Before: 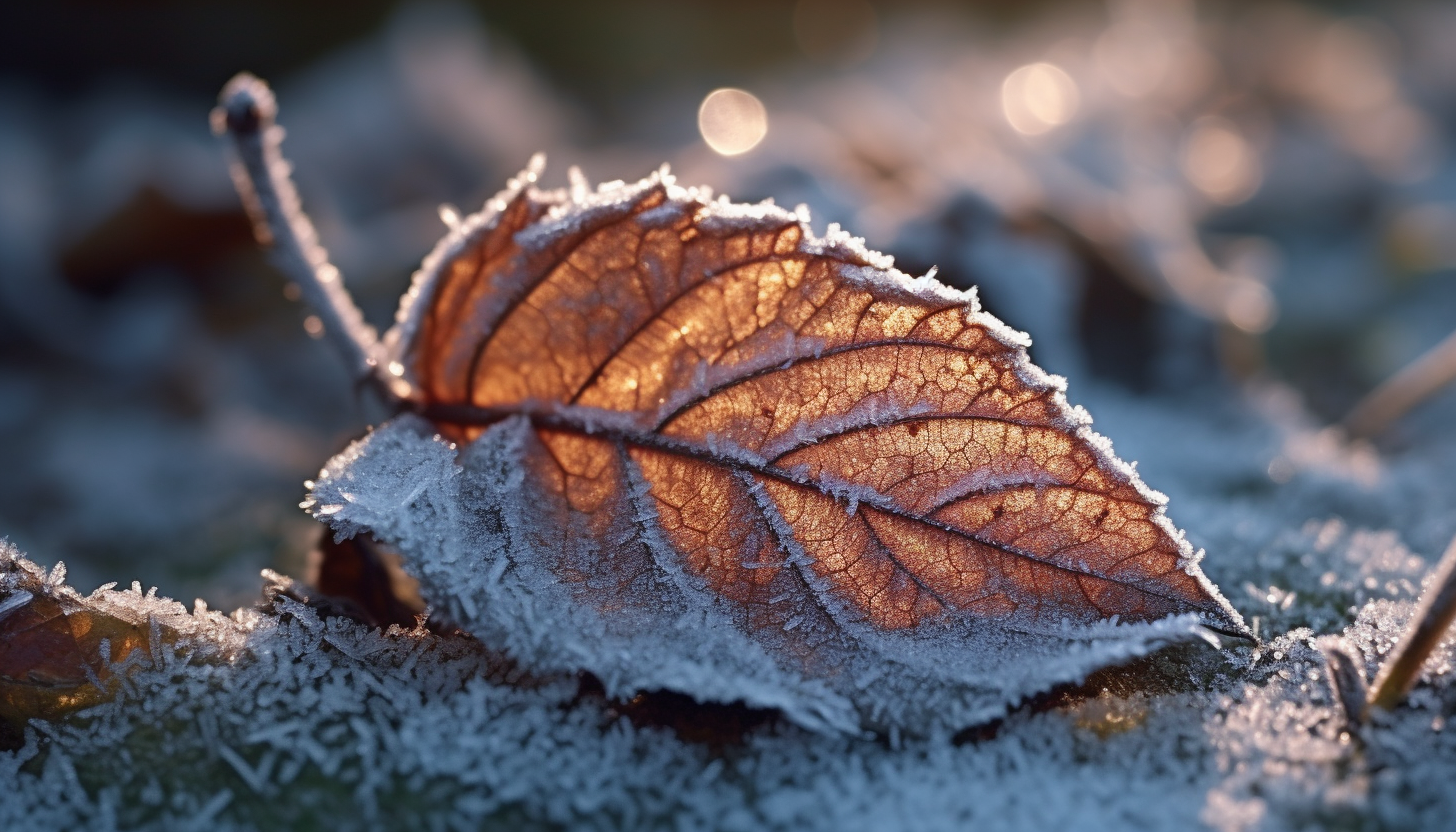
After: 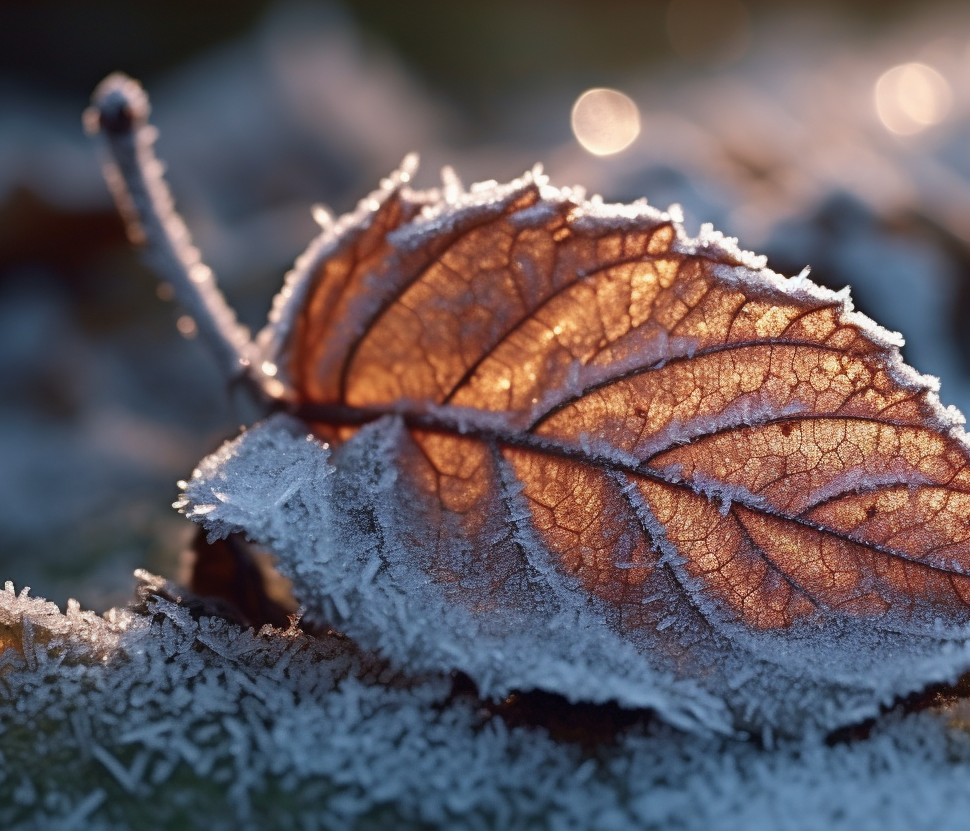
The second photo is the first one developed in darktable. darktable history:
bloom: size 3%, threshold 100%, strength 0%
crop and rotate: left 8.786%, right 24.548%
